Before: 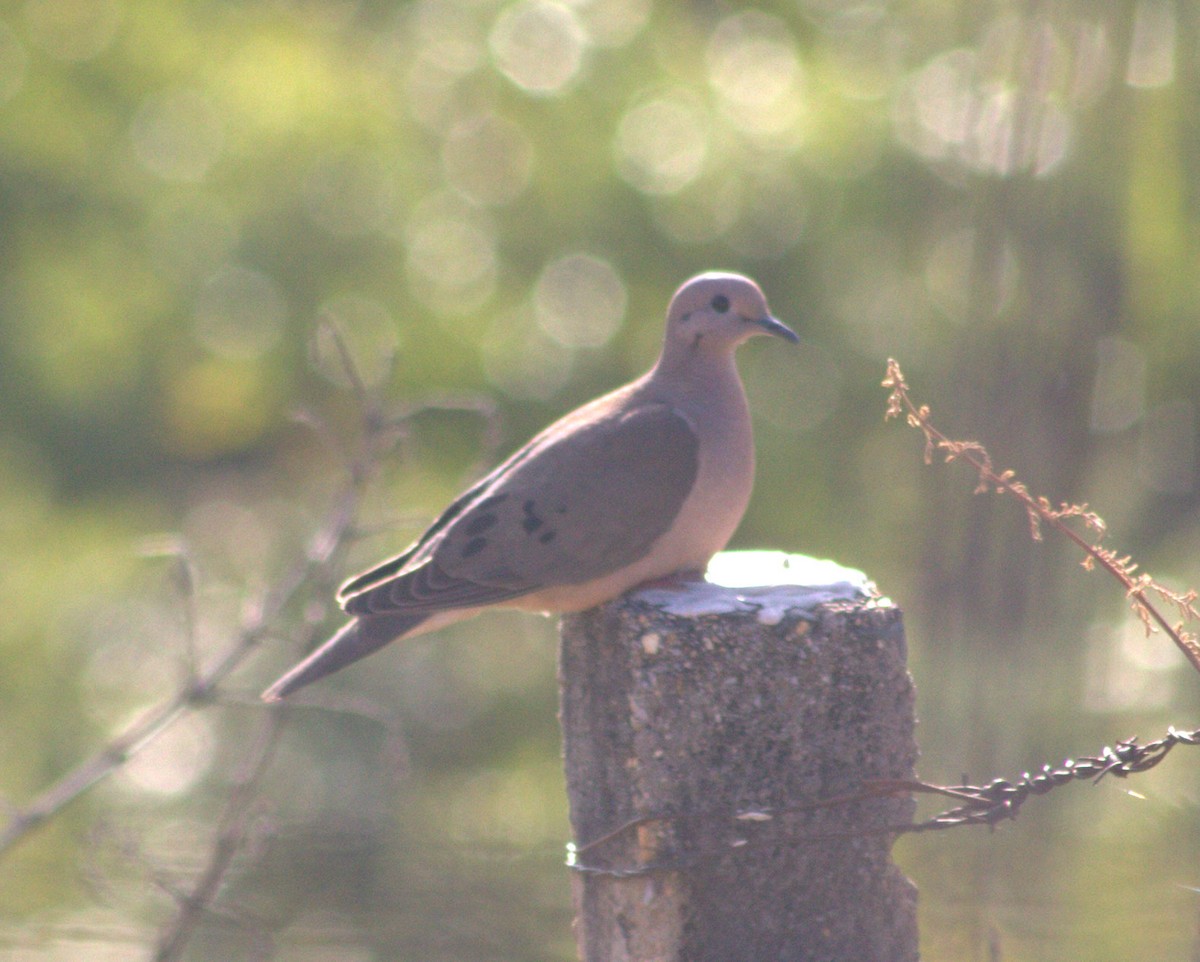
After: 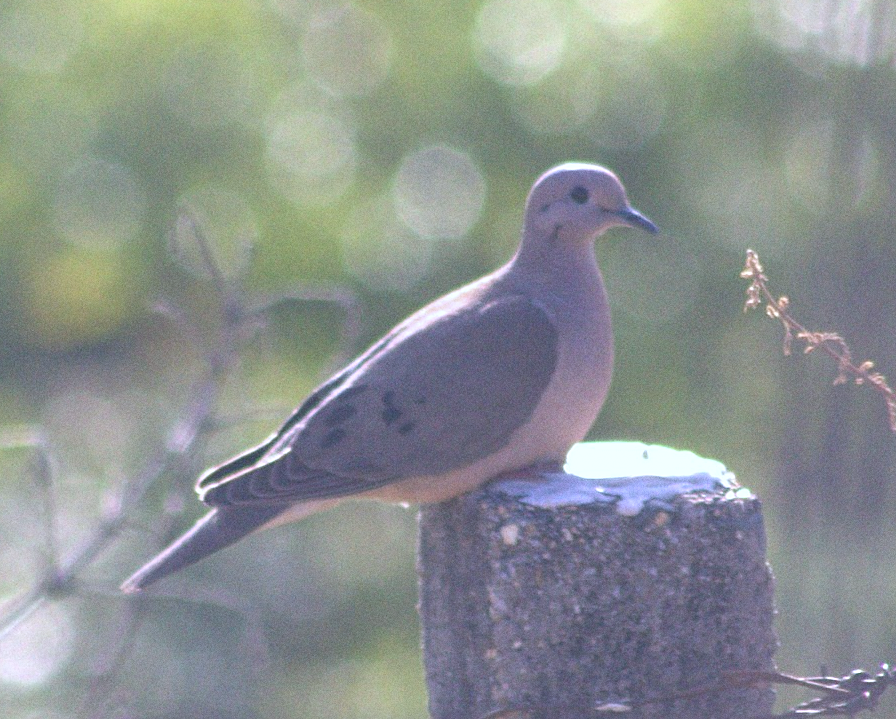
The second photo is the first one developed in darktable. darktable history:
white balance: red 0.948, green 1.02, blue 1.176
sharpen: on, module defaults
grain: coarseness 7.08 ISO, strength 21.67%, mid-tones bias 59.58%
crop and rotate: left 11.831%, top 11.346%, right 13.429%, bottom 13.899%
